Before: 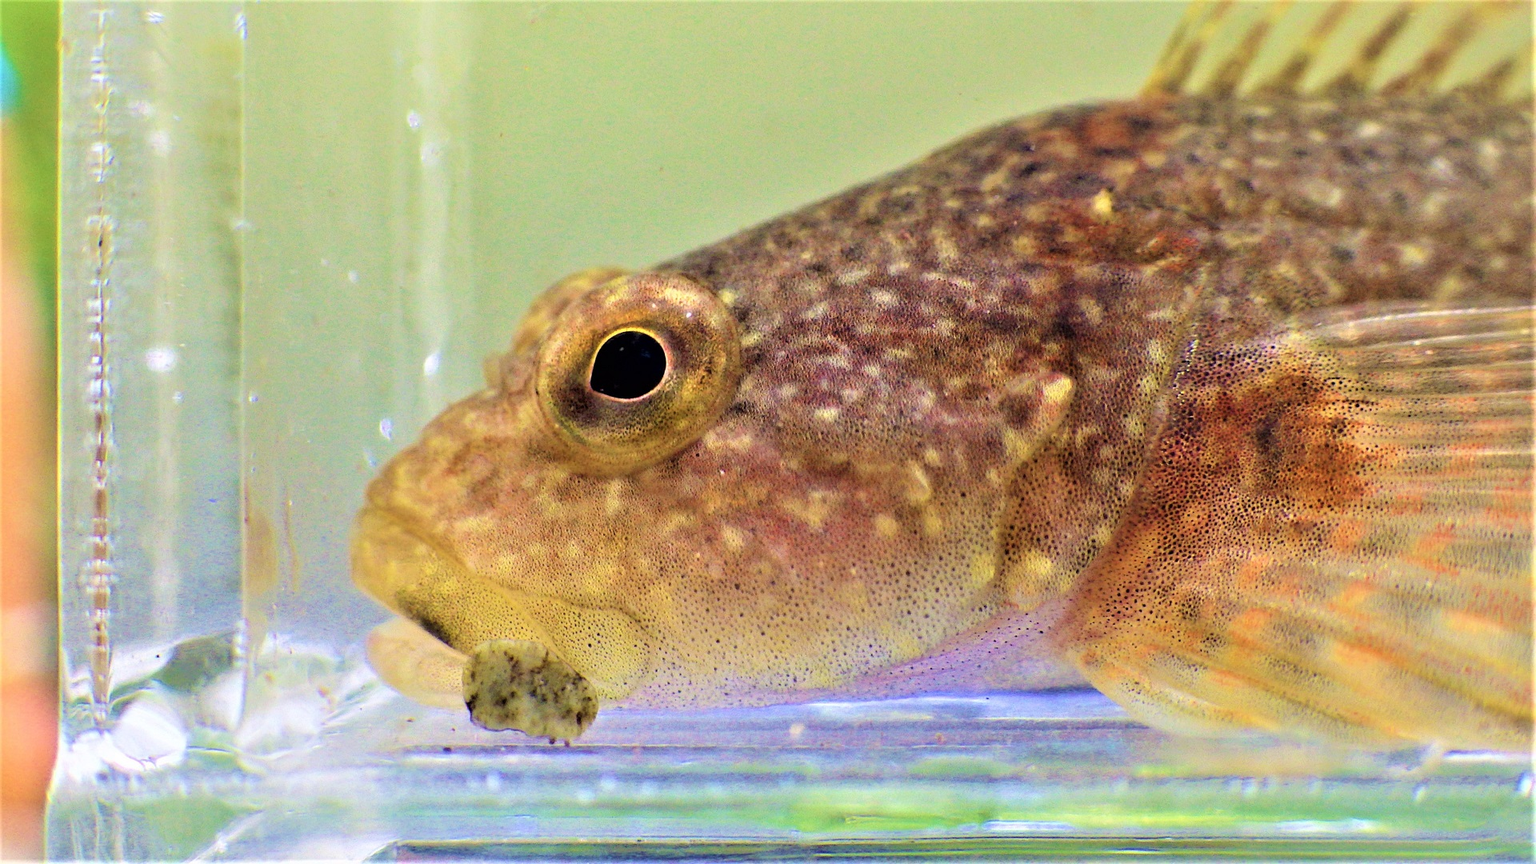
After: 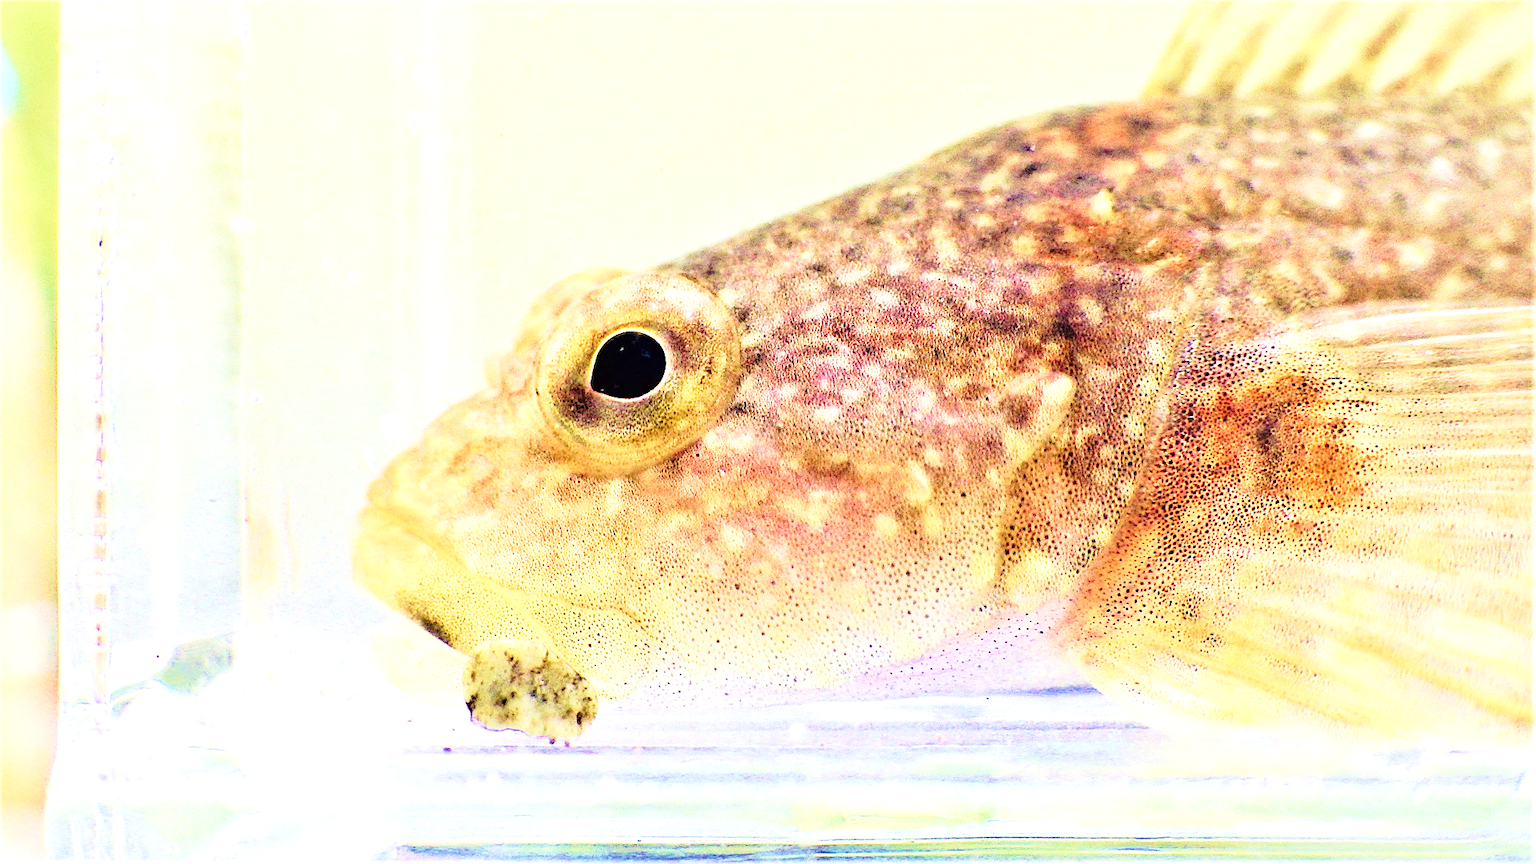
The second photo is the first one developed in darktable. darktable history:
base curve: curves: ch0 [(0, 0) (0.028, 0.03) (0.121, 0.232) (0.46, 0.748) (0.859, 0.968) (1, 1)], preserve colors none
sharpen: radius 0.969, amount 0.604
exposure: black level correction 0, exposure 1 EV, compensate highlight preservation false
velvia: on, module defaults
